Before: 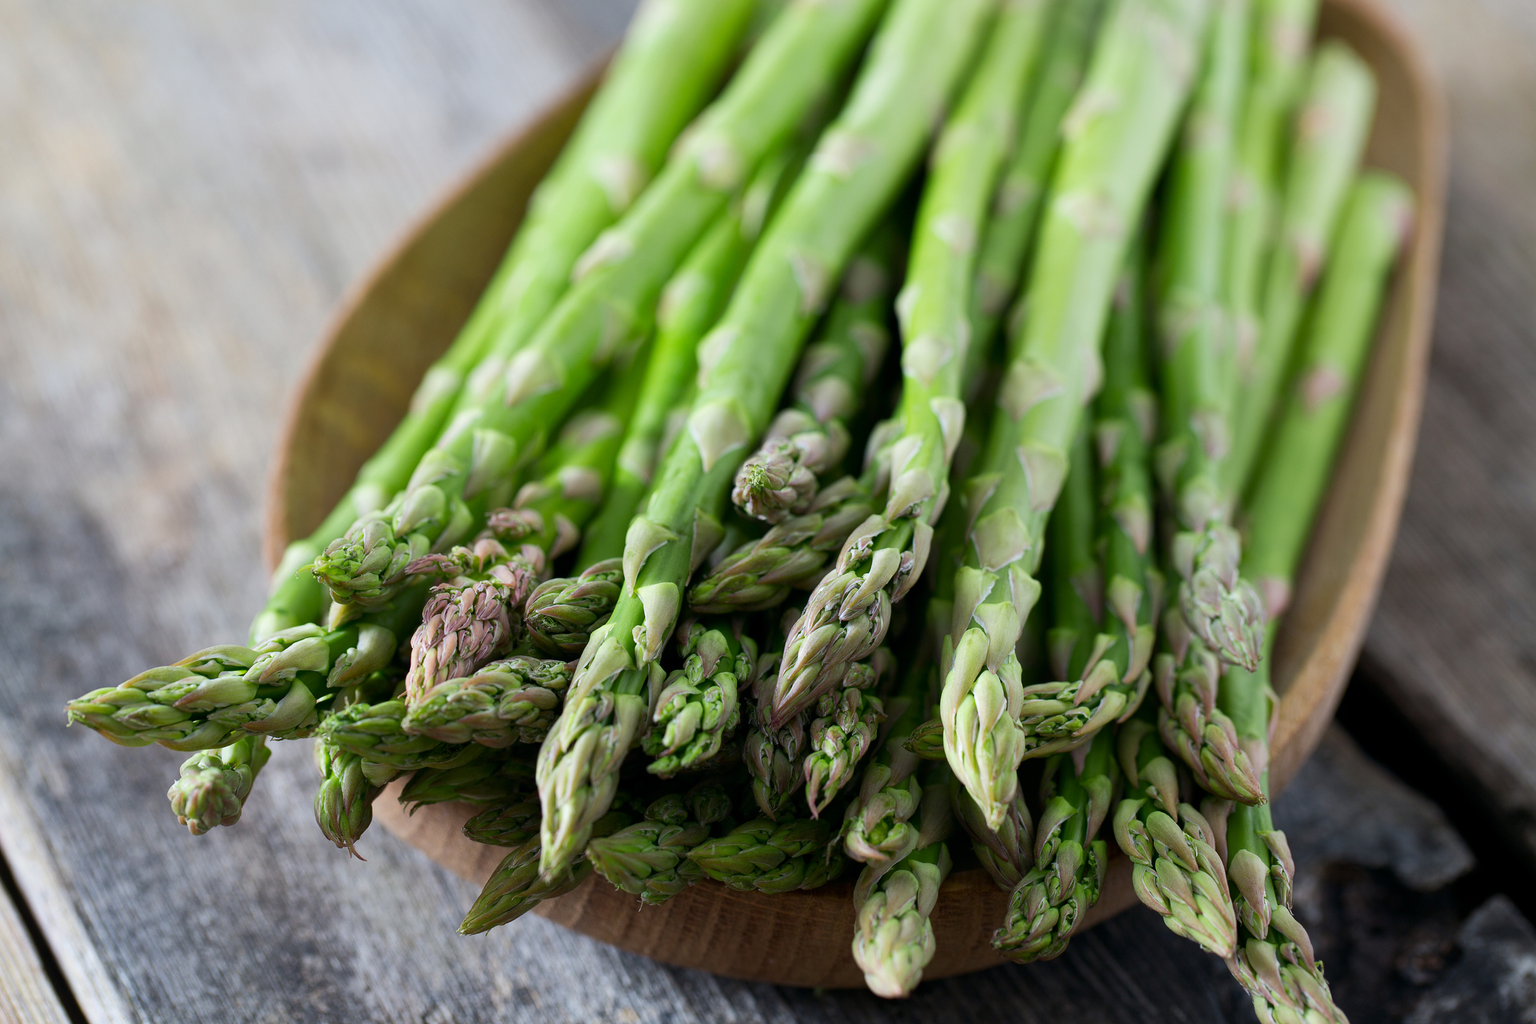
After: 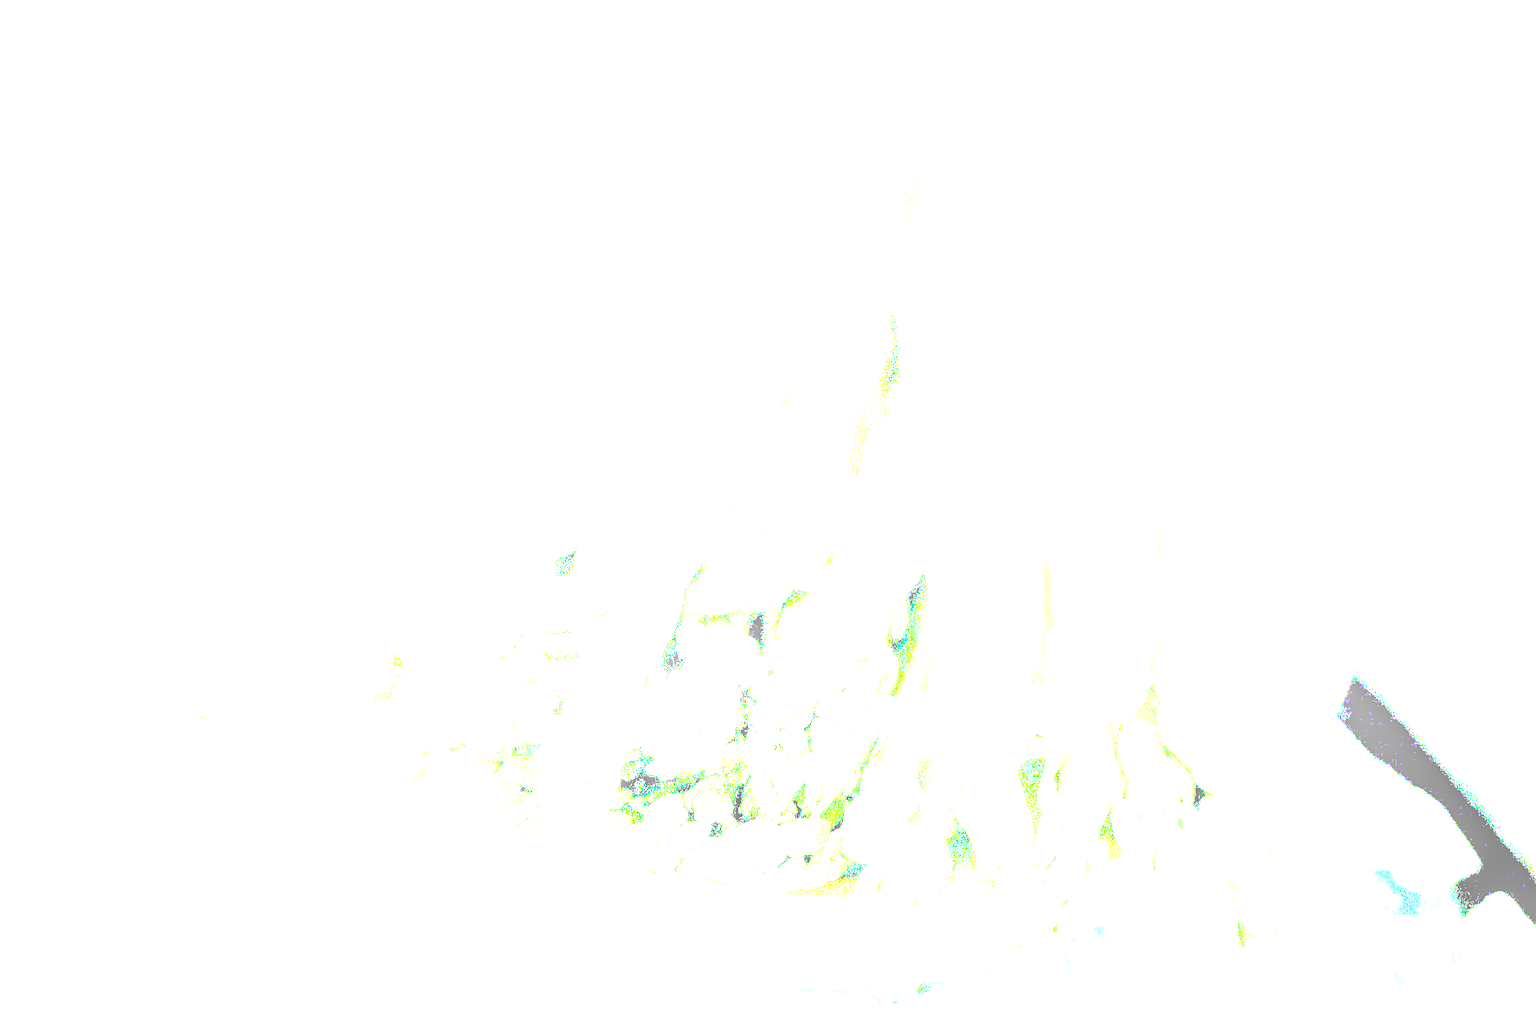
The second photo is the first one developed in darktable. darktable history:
exposure: exposure 7.944 EV, compensate highlight preservation false
local contrast: highlights 47%, shadows 5%, detail 100%
tone equalizer: on, module defaults
base curve: curves: ch0 [(0, 0) (0.036, 0.01) (0.123, 0.254) (0.258, 0.504) (0.507, 0.748) (1, 1)], preserve colors none
